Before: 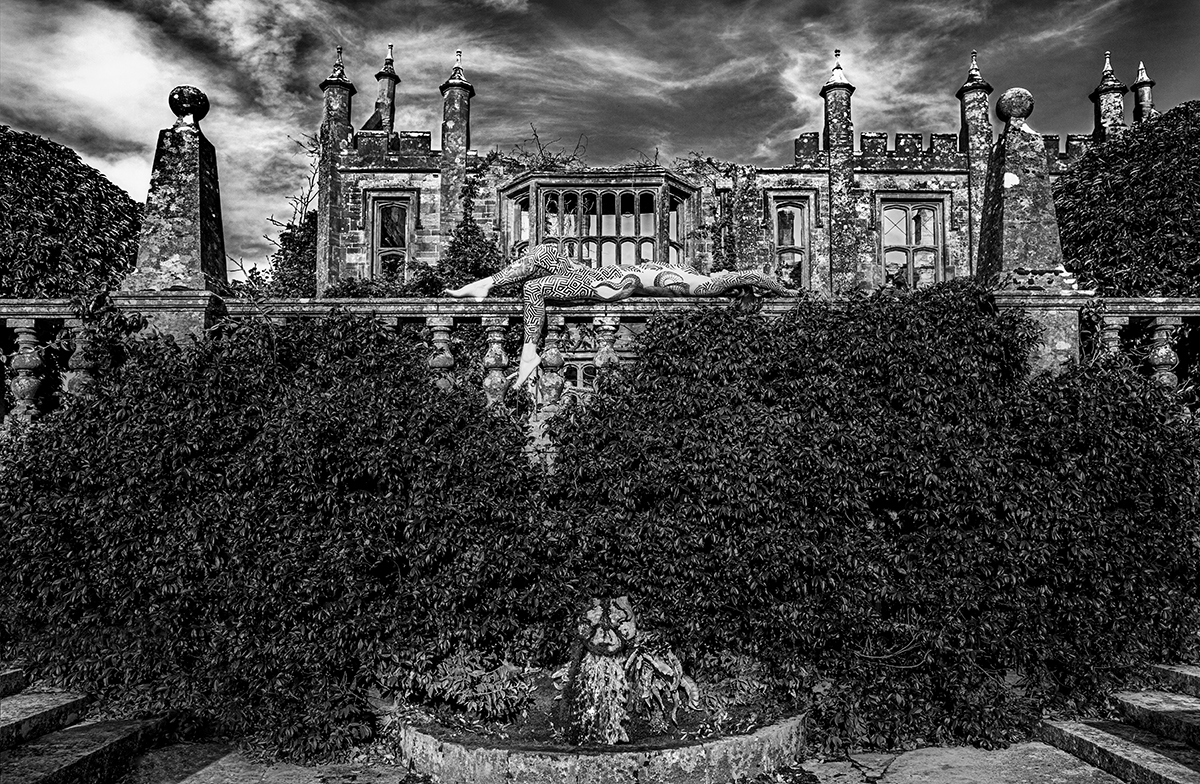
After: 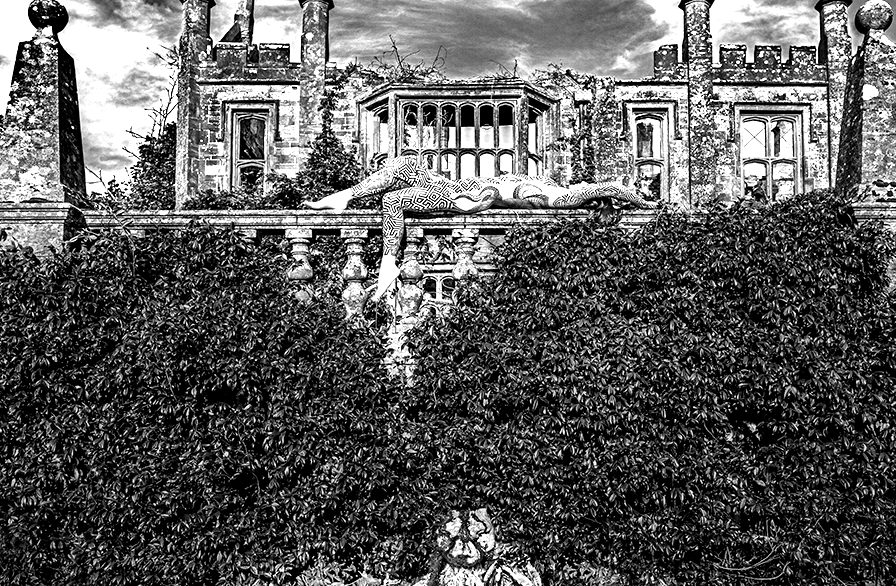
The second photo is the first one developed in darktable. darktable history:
crop and rotate: left 11.831%, top 11.346%, right 13.429%, bottom 13.899%
exposure: exposure 1.2 EV, compensate highlight preservation false
